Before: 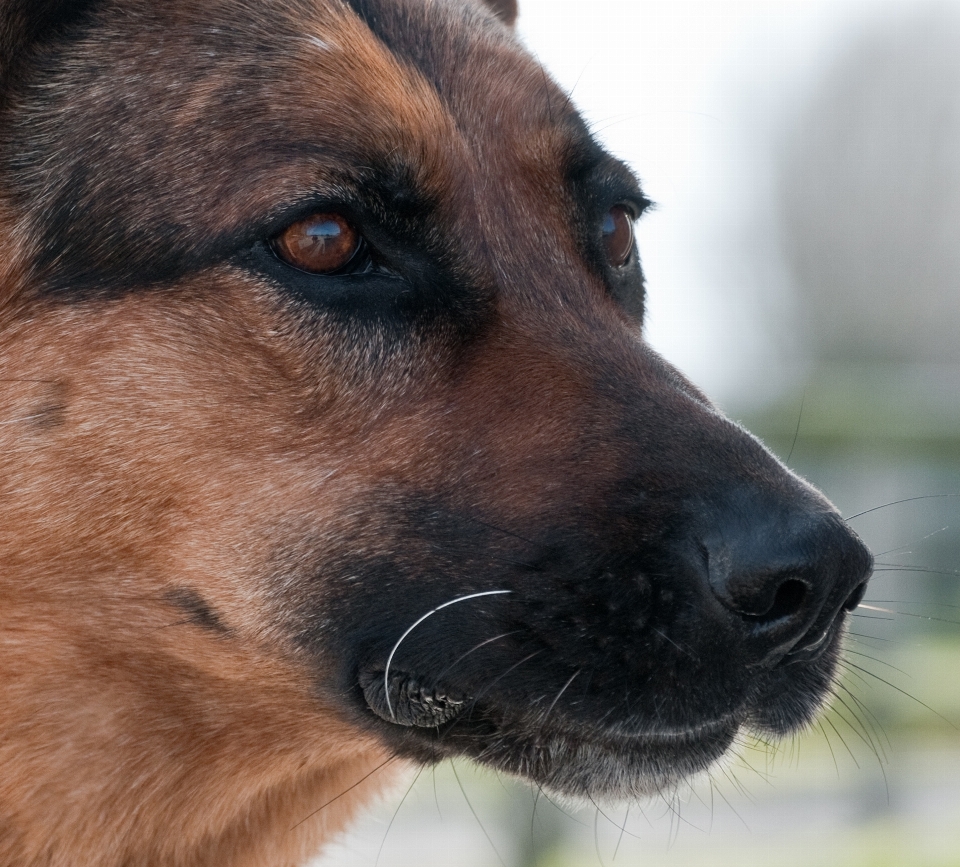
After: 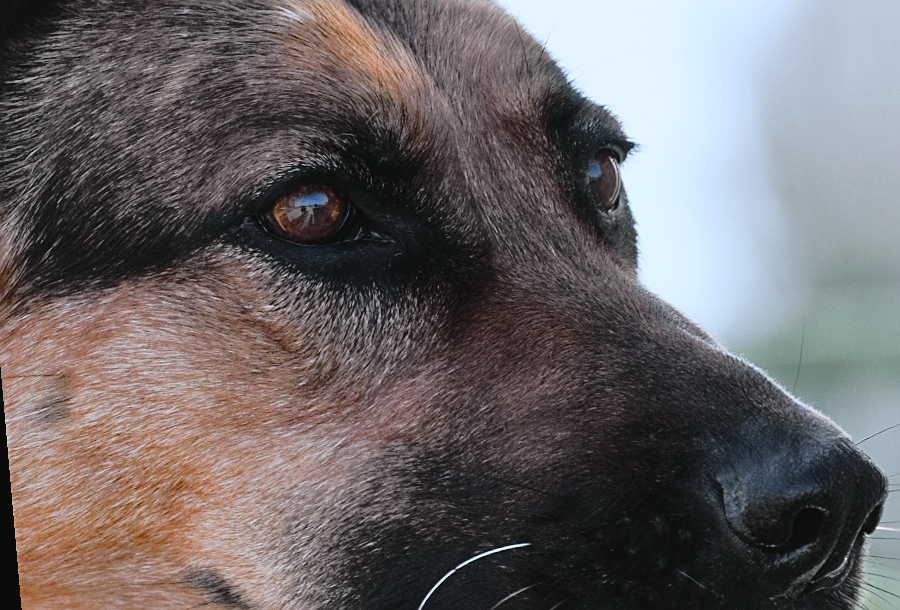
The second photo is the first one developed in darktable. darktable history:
tone curve: curves: ch0 [(0, 0.029) (0.168, 0.142) (0.359, 0.44) (0.469, 0.544) (0.634, 0.722) (0.858, 0.903) (1, 0.968)]; ch1 [(0, 0) (0.437, 0.453) (0.472, 0.47) (0.502, 0.502) (0.54, 0.534) (0.57, 0.592) (0.618, 0.66) (0.699, 0.749) (0.859, 0.919) (1, 1)]; ch2 [(0, 0) (0.33, 0.301) (0.421, 0.443) (0.476, 0.498) (0.505, 0.503) (0.547, 0.557) (0.586, 0.634) (0.608, 0.676) (1, 1)], color space Lab, independent channels, preserve colors none
crop: left 3.015%, top 8.969%, right 9.647%, bottom 26.457%
sharpen: on, module defaults
white balance: red 0.926, green 1.003, blue 1.133
shadows and highlights: shadows 10, white point adjustment 1, highlights -40
rotate and perspective: rotation -4.98°, automatic cropping off
